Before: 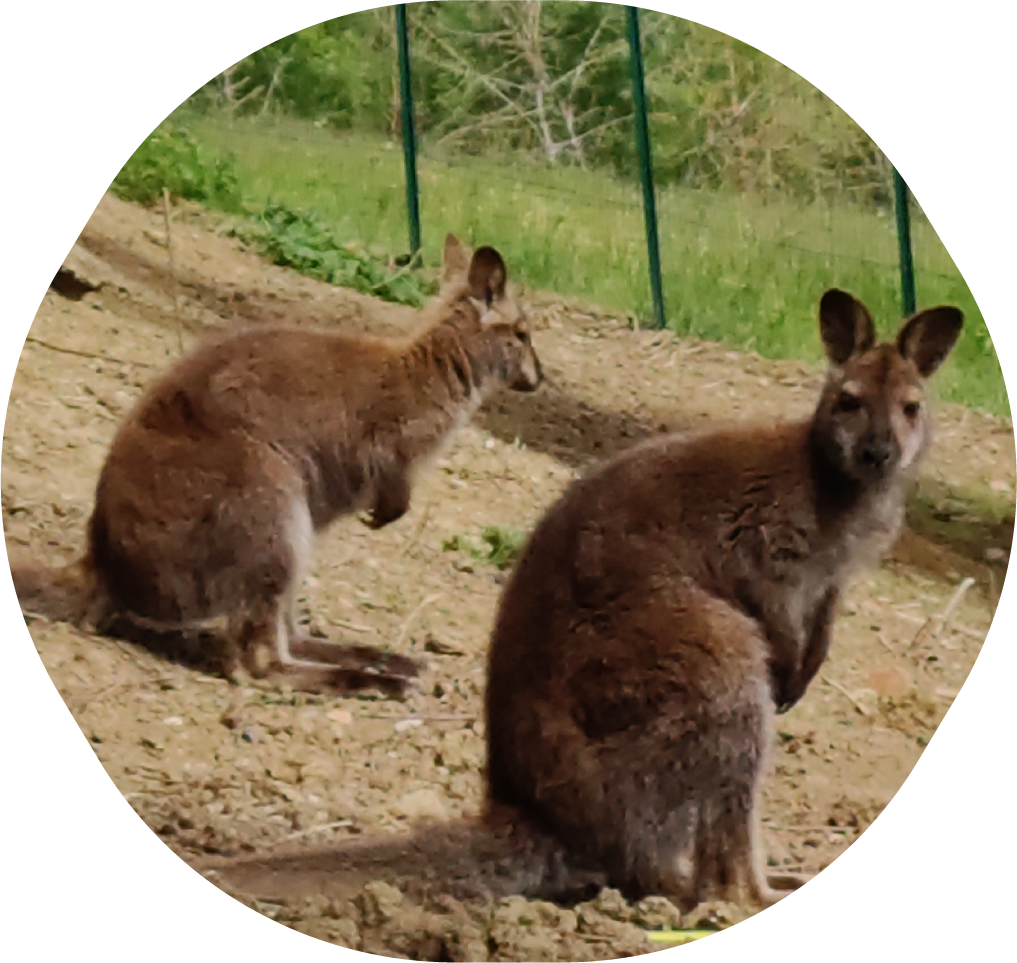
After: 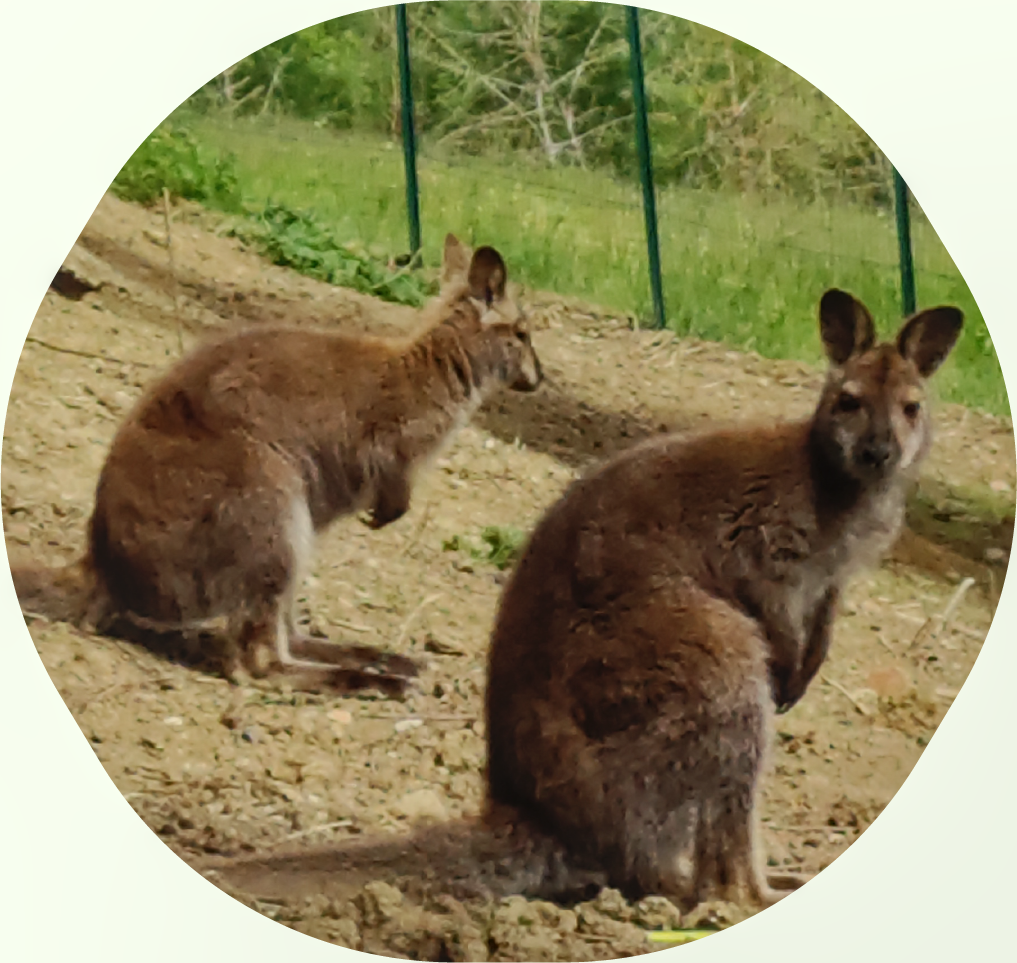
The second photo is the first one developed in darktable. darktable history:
color correction: highlights a* -4.28, highlights b* 6.53
local contrast: detail 110%
